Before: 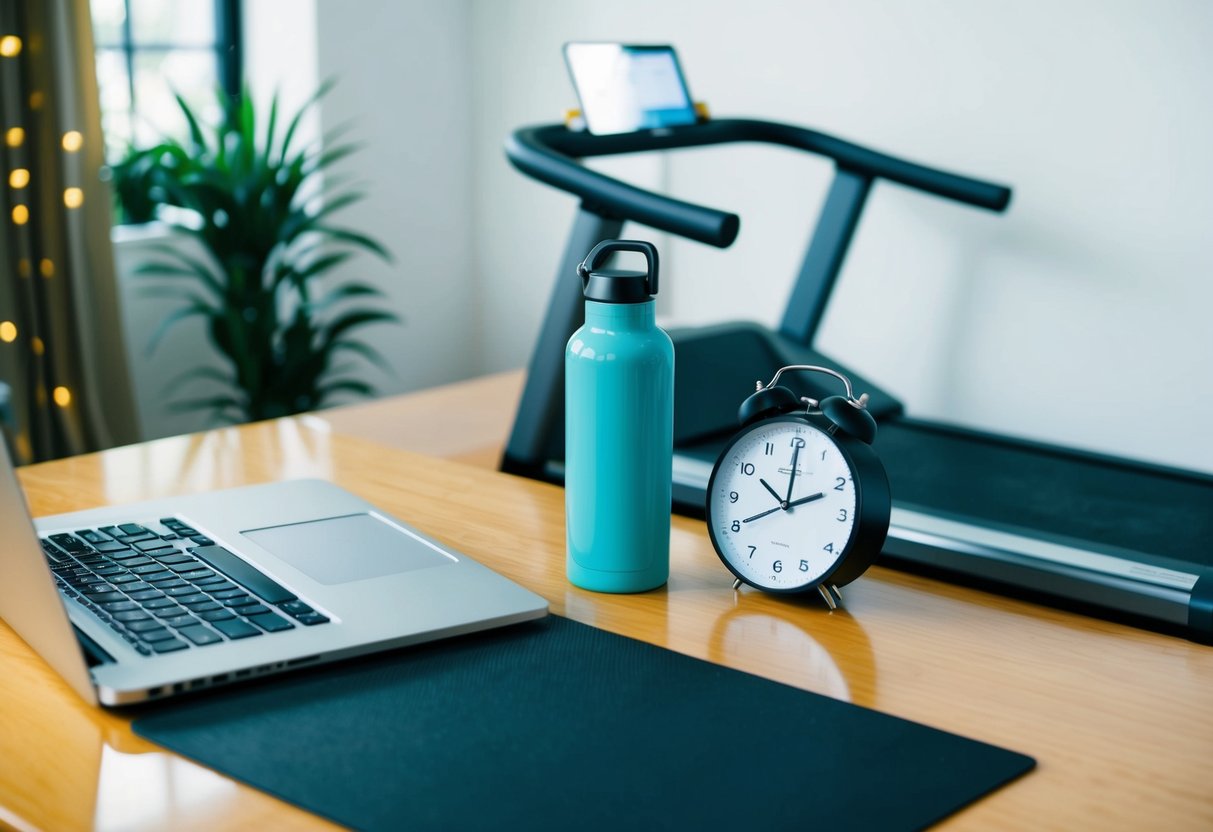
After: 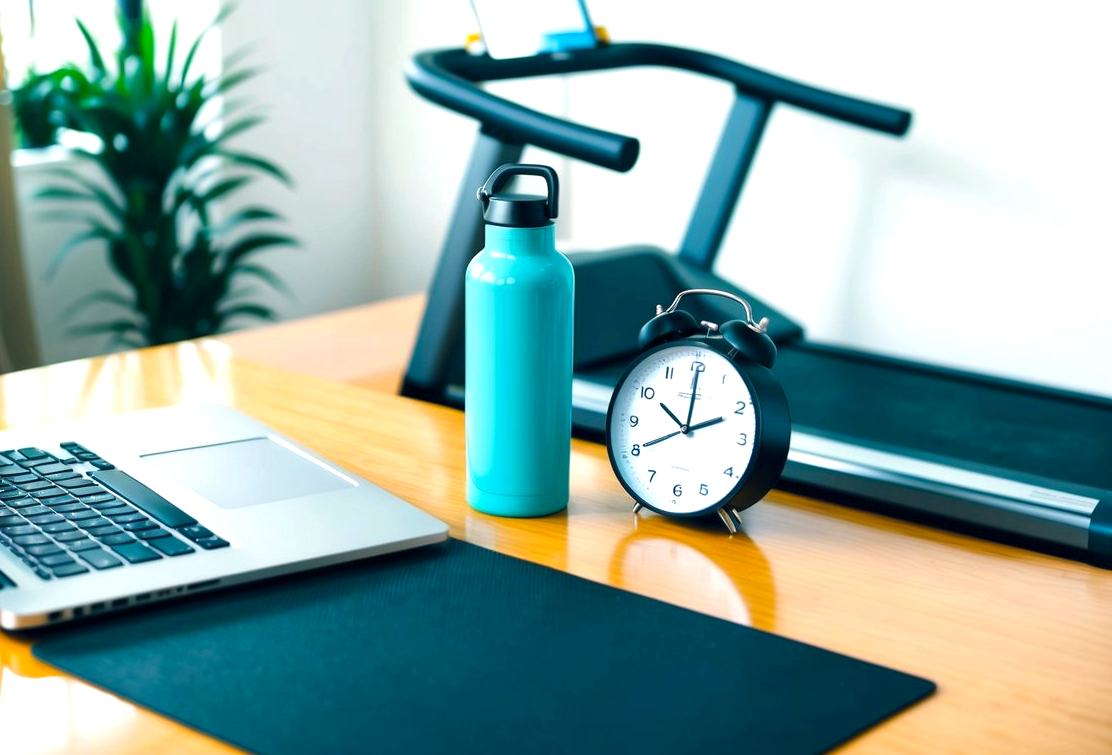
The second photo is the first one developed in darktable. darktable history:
exposure: black level correction 0, exposure 0.7 EV, compensate exposure bias true, compensate highlight preservation false
color balance rgb: shadows lift › hue 87.51°, highlights gain › chroma 1.62%, highlights gain › hue 55.1°, global offset › chroma 0.06%, global offset › hue 253.66°, linear chroma grading › global chroma 0.5%, perceptual saturation grading › global saturation 16.38%
crop and rotate: left 8.262%, top 9.226%
white balance: emerald 1
